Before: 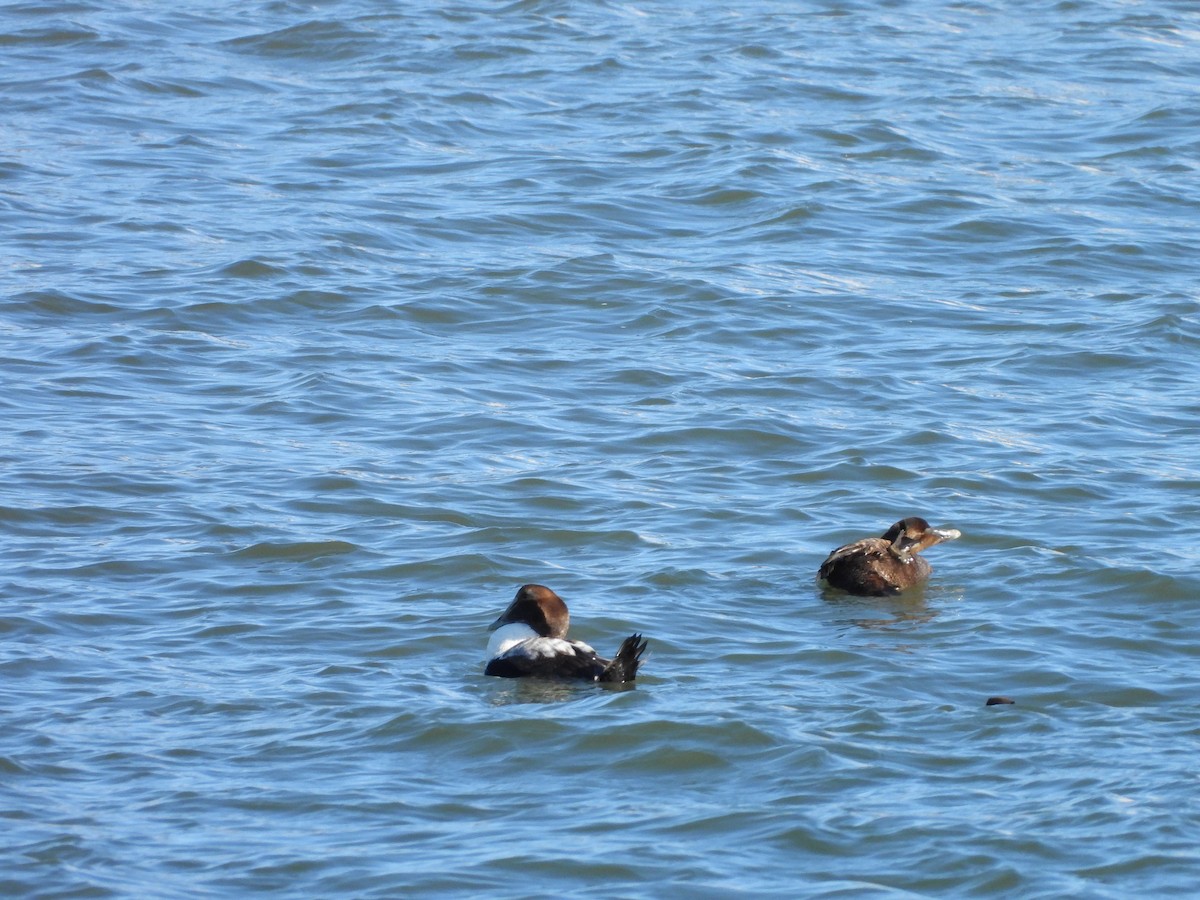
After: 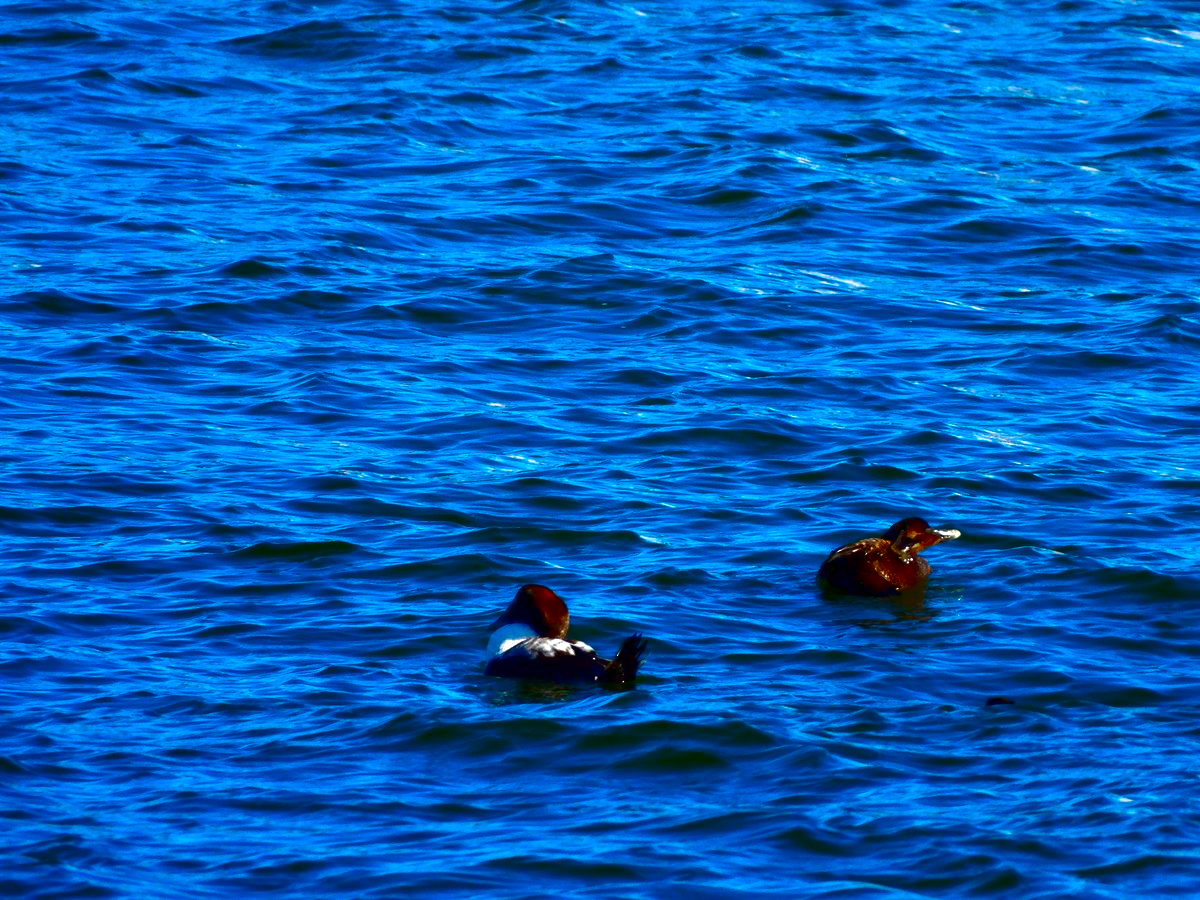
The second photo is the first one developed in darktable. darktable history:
color balance rgb: perceptual saturation grading › global saturation 25.532%, perceptual brilliance grading › highlights 10.296%, perceptual brilliance grading › mid-tones 5.056%, global vibrance 20%
contrast brightness saturation: brightness -0.983, saturation 0.986
